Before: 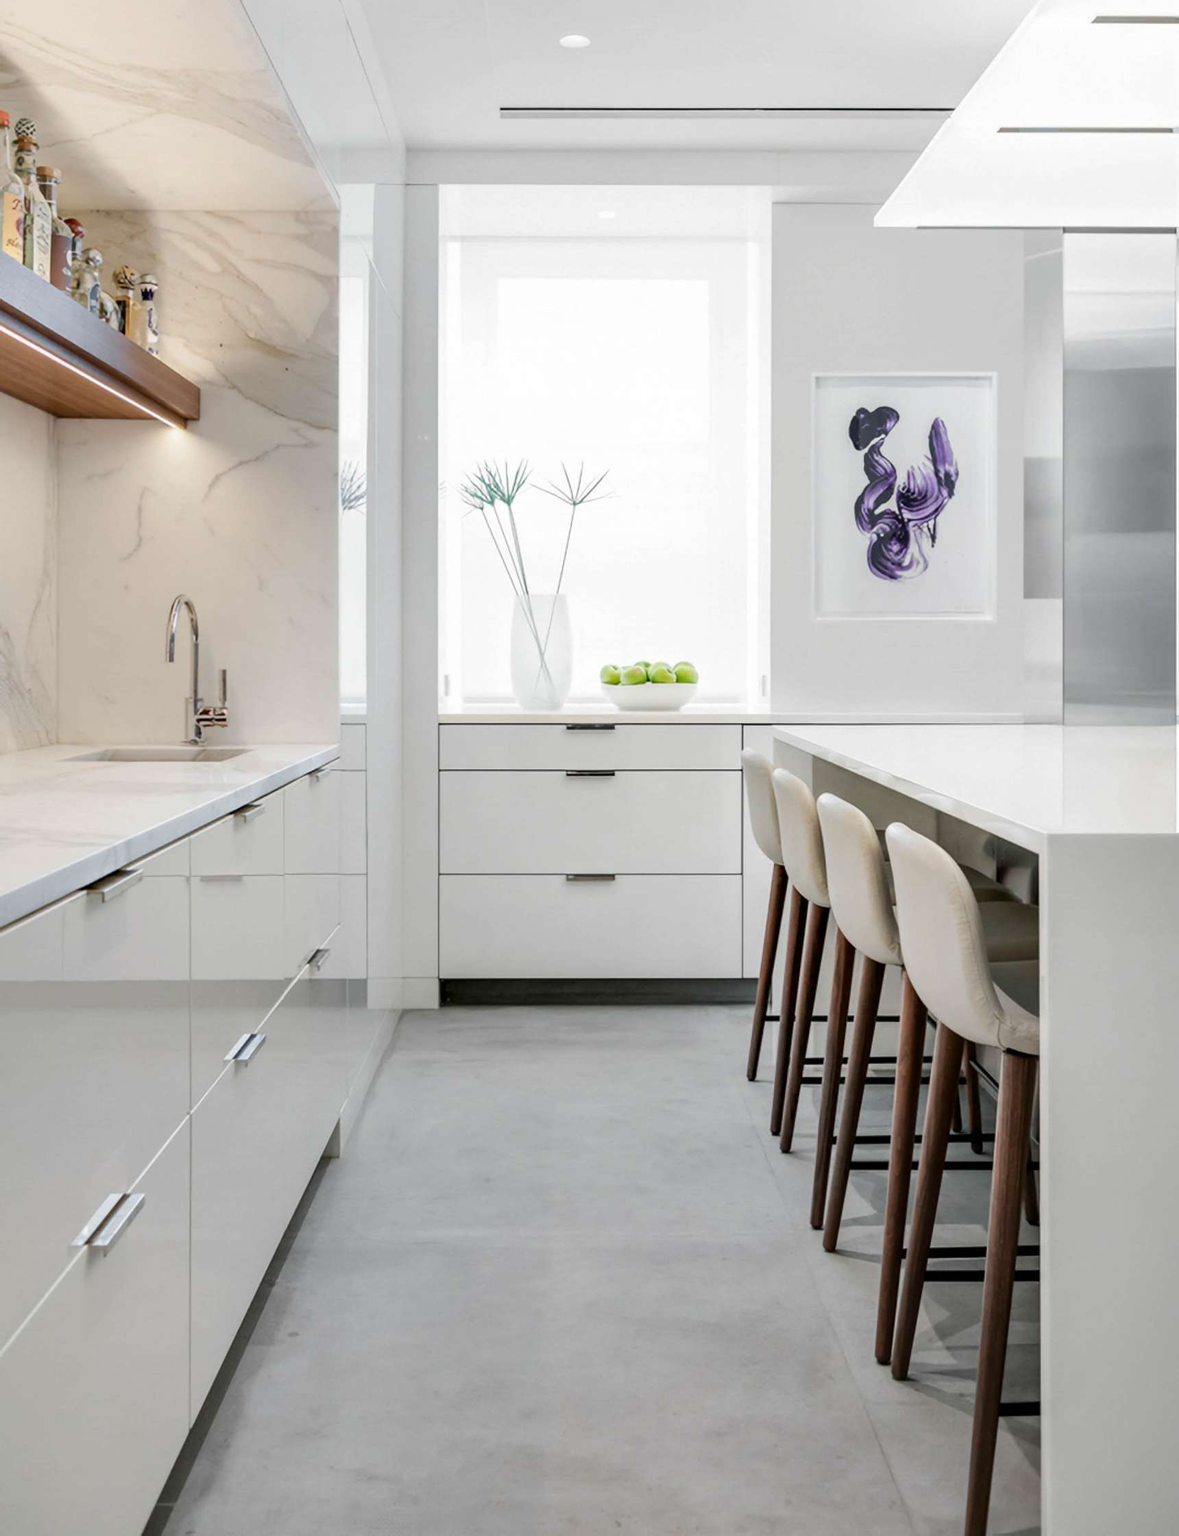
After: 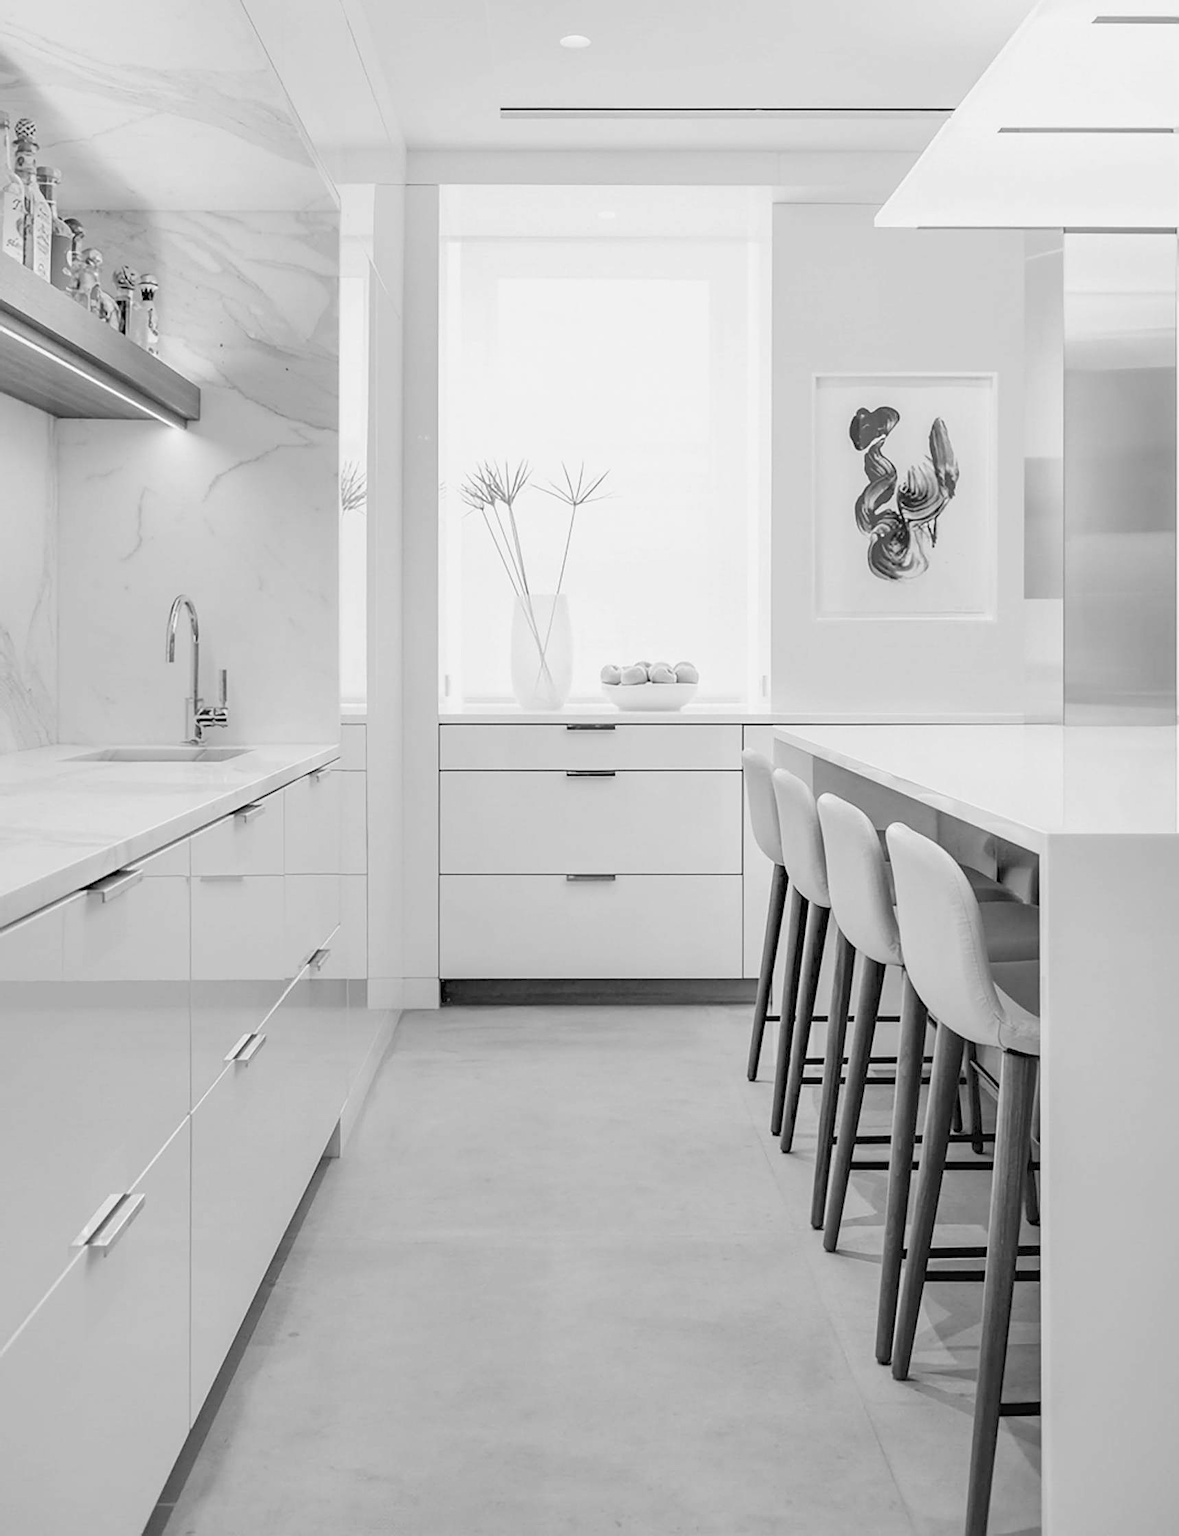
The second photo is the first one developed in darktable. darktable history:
sharpen: on, module defaults
color balance rgb: shadows lift › chroma 1%, shadows lift › hue 113°, highlights gain › chroma 0.2%, highlights gain › hue 333°, perceptual saturation grading › global saturation 20%, perceptual saturation grading › highlights -50%, perceptual saturation grading › shadows 25%, contrast -30%
exposure: black level correction 0, exposure 0.95 EV, compensate exposure bias true, compensate highlight preservation false
monochrome: a 32, b 64, size 2.3
